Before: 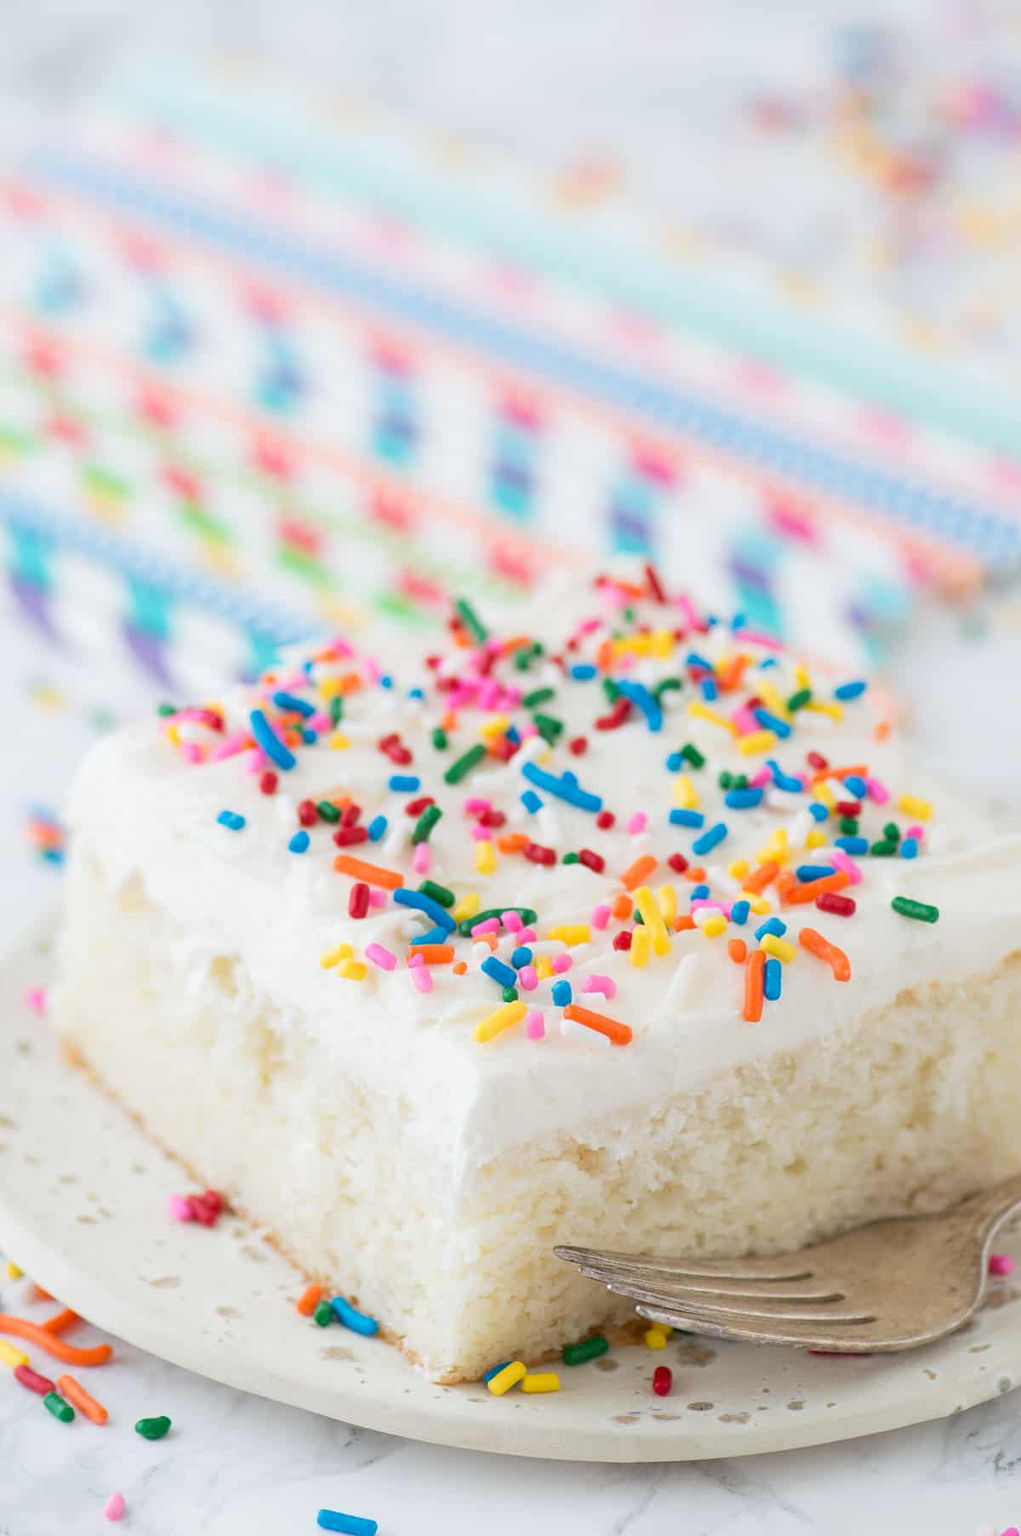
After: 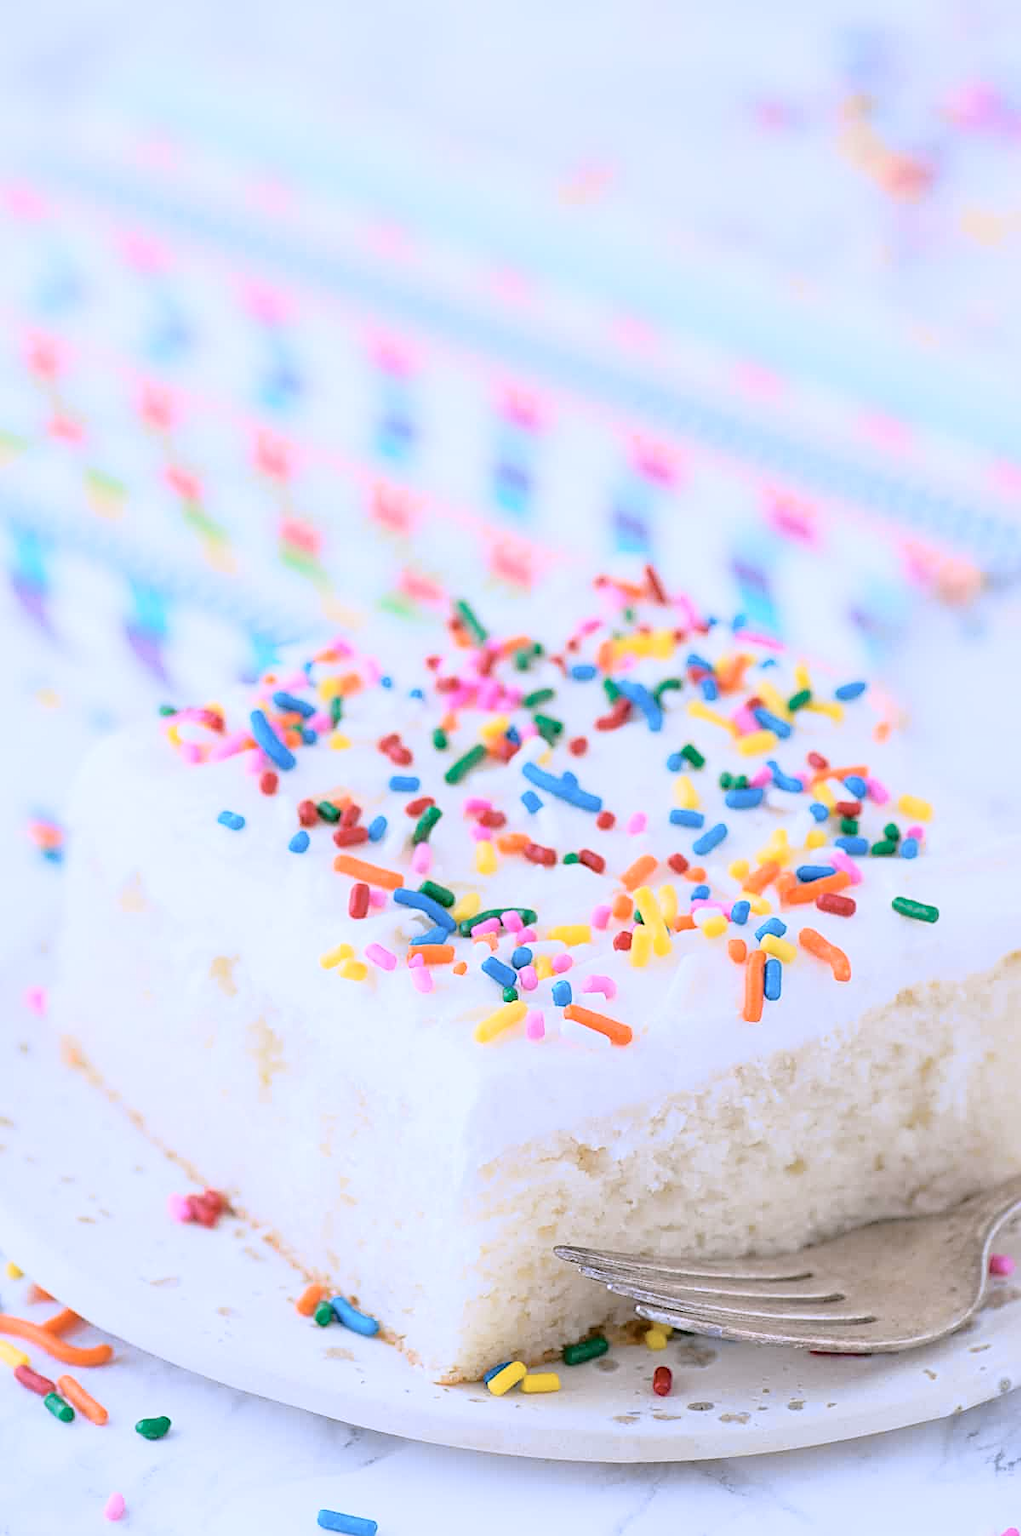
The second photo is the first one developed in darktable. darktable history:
tone curve: curves: ch0 [(0.014, 0.013) (0.088, 0.043) (0.208, 0.176) (0.257, 0.267) (0.406, 0.483) (0.489, 0.556) (0.667, 0.73) (0.793, 0.851) (0.994, 0.974)]; ch1 [(0, 0) (0.161, 0.092) (0.35, 0.33) (0.392, 0.392) (0.457, 0.467) (0.505, 0.497) (0.537, 0.518) (0.553, 0.53) (0.58, 0.567) (0.739, 0.697) (1, 1)]; ch2 [(0, 0) (0.346, 0.362) (0.448, 0.419) (0.502, 0.499) (0.533, 0.517) (0.556, 0.533) (0.629, 0.619) (0.717, 0.678) (1, 1)], color space Lab, independent channels, preserve colors none
sharpen: on, module defaults
white balance: red 1.042, blue 1.17
